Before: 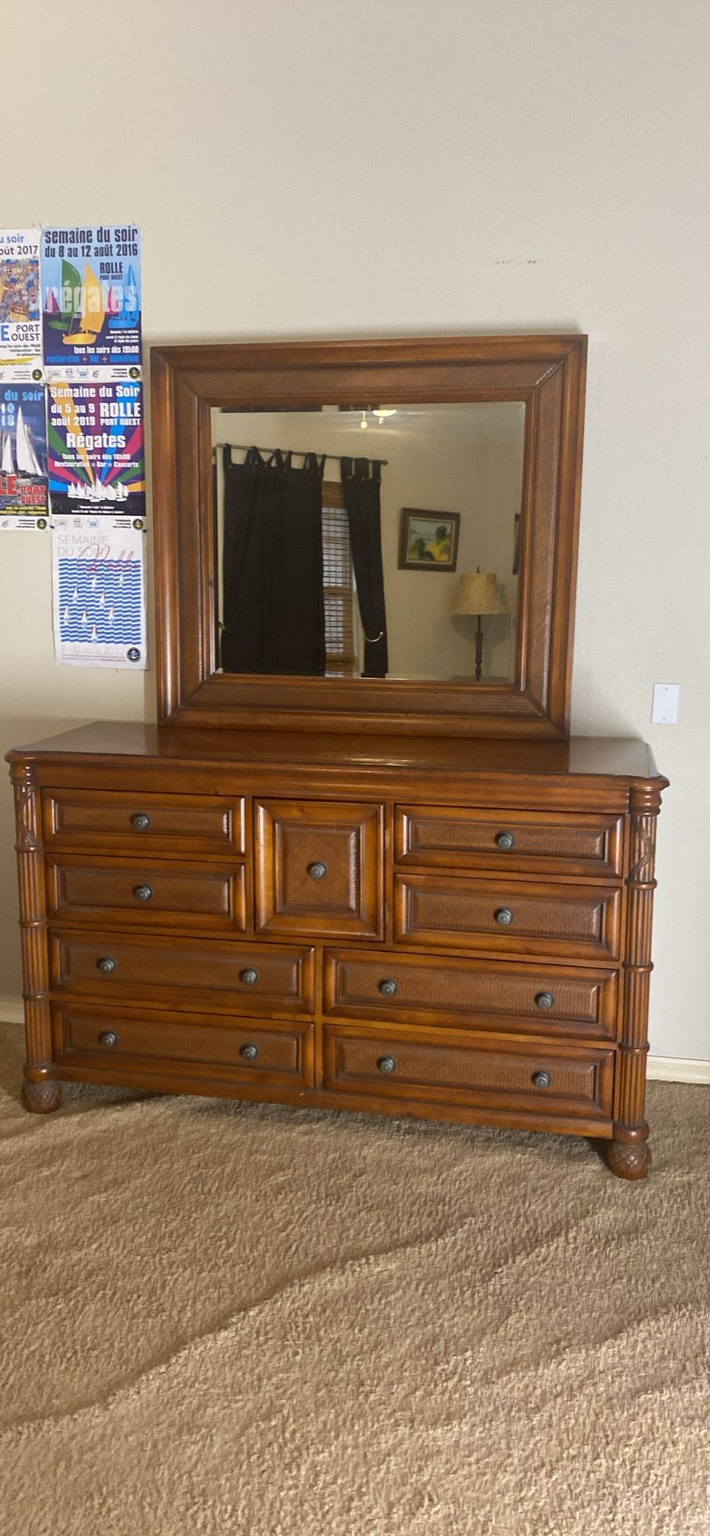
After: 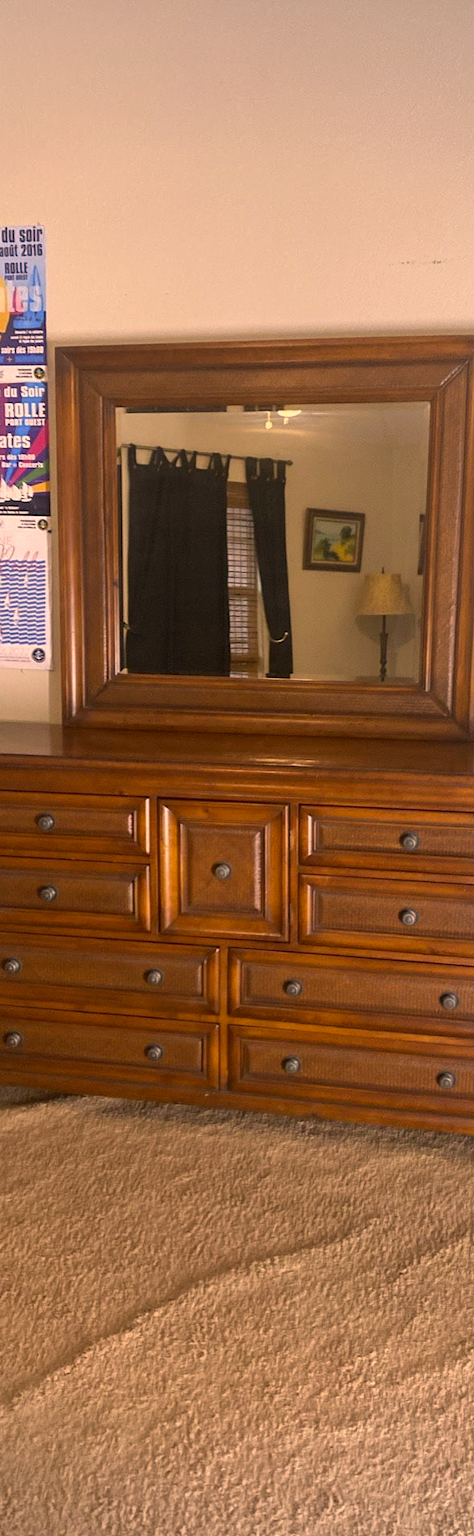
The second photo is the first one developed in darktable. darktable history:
vignetting: fall-off radius 62.72%
crop and rotate: left 13.619%, right 19.508%
shadows and highlights: shadows 31.79, highlights -32.23, highlights color adjustment 45.28%, soften with gaussian
color correction: highlights a* 17.48, highlights b* 19.17
